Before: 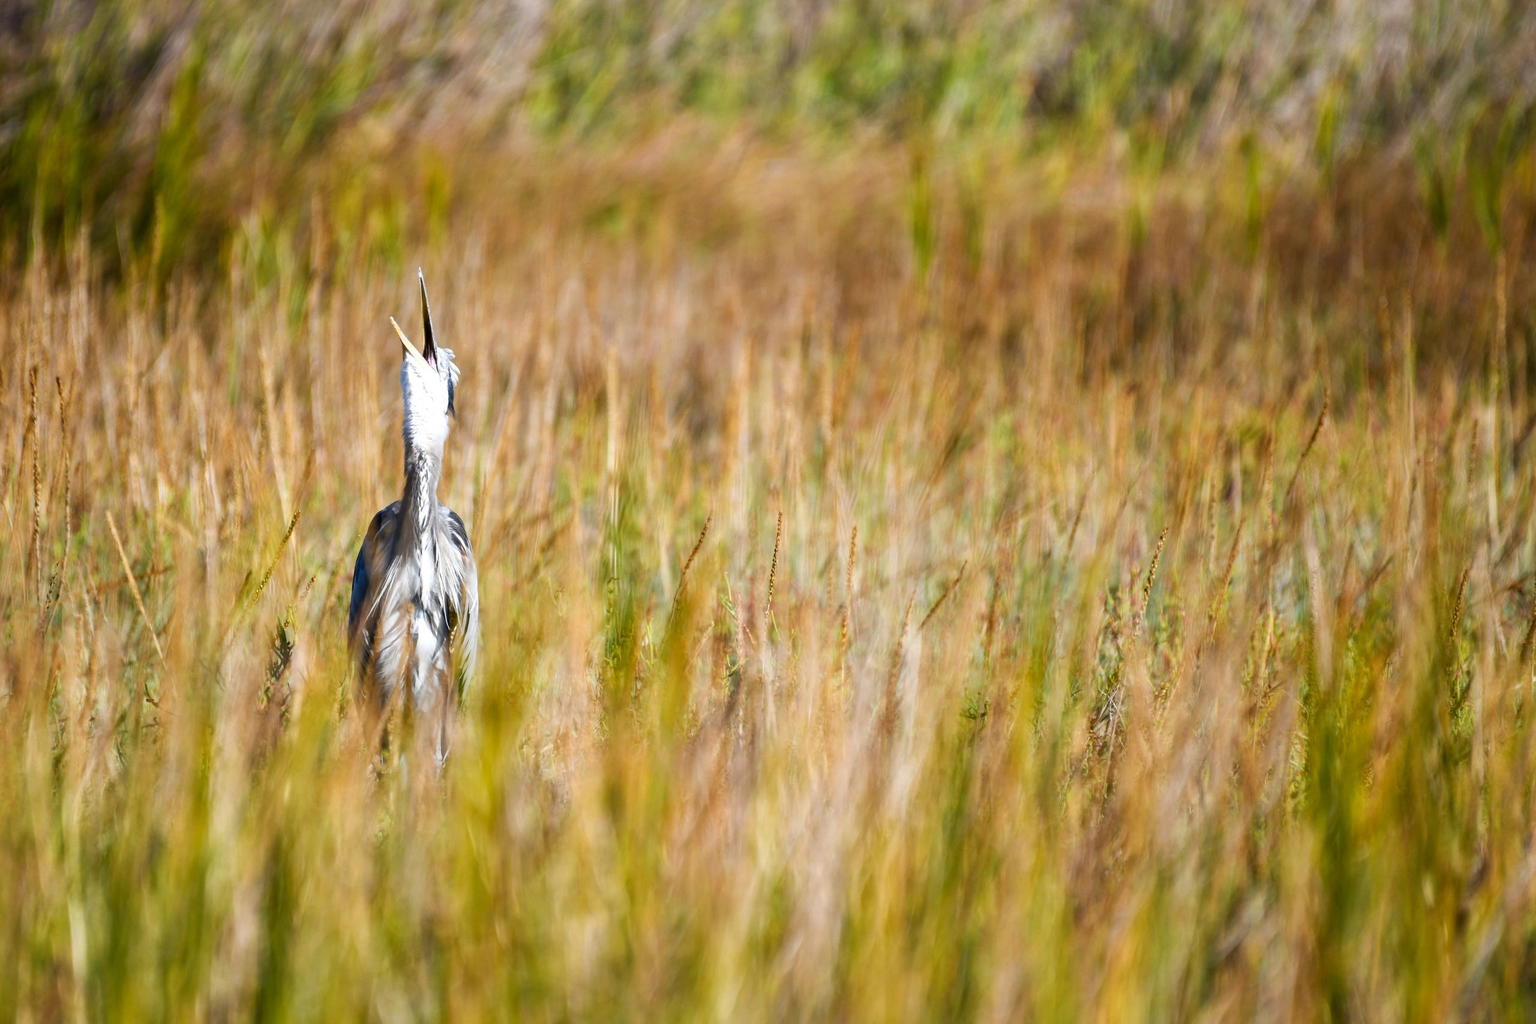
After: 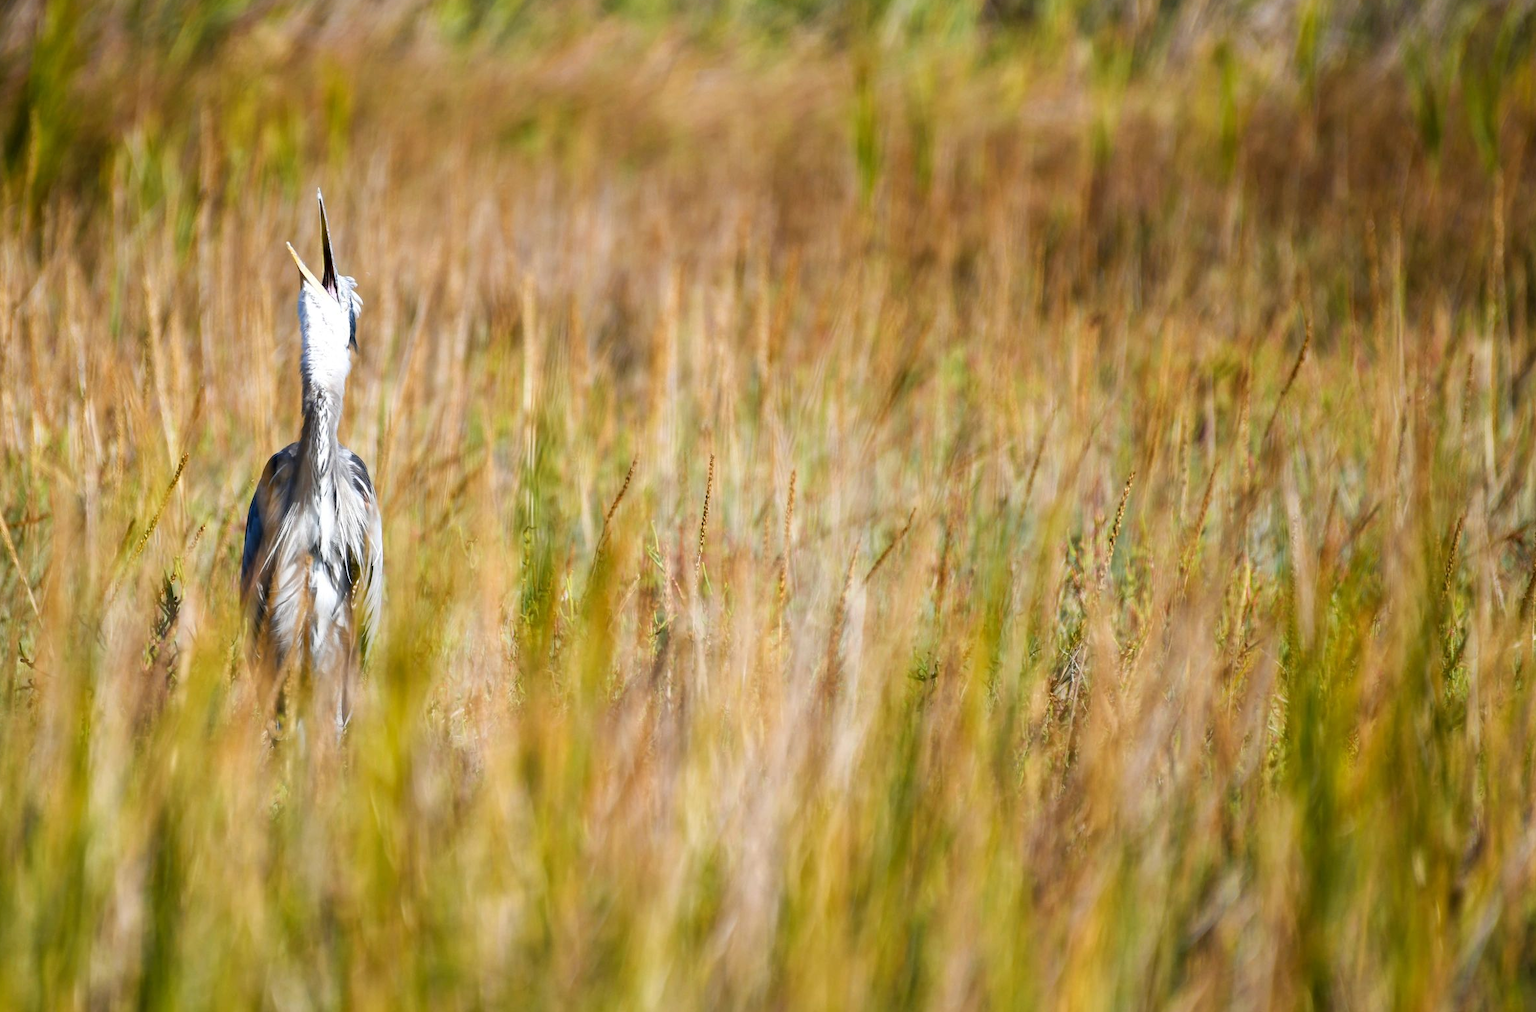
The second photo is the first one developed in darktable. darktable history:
crop and rotate: left 8.352%, top 9.347%
